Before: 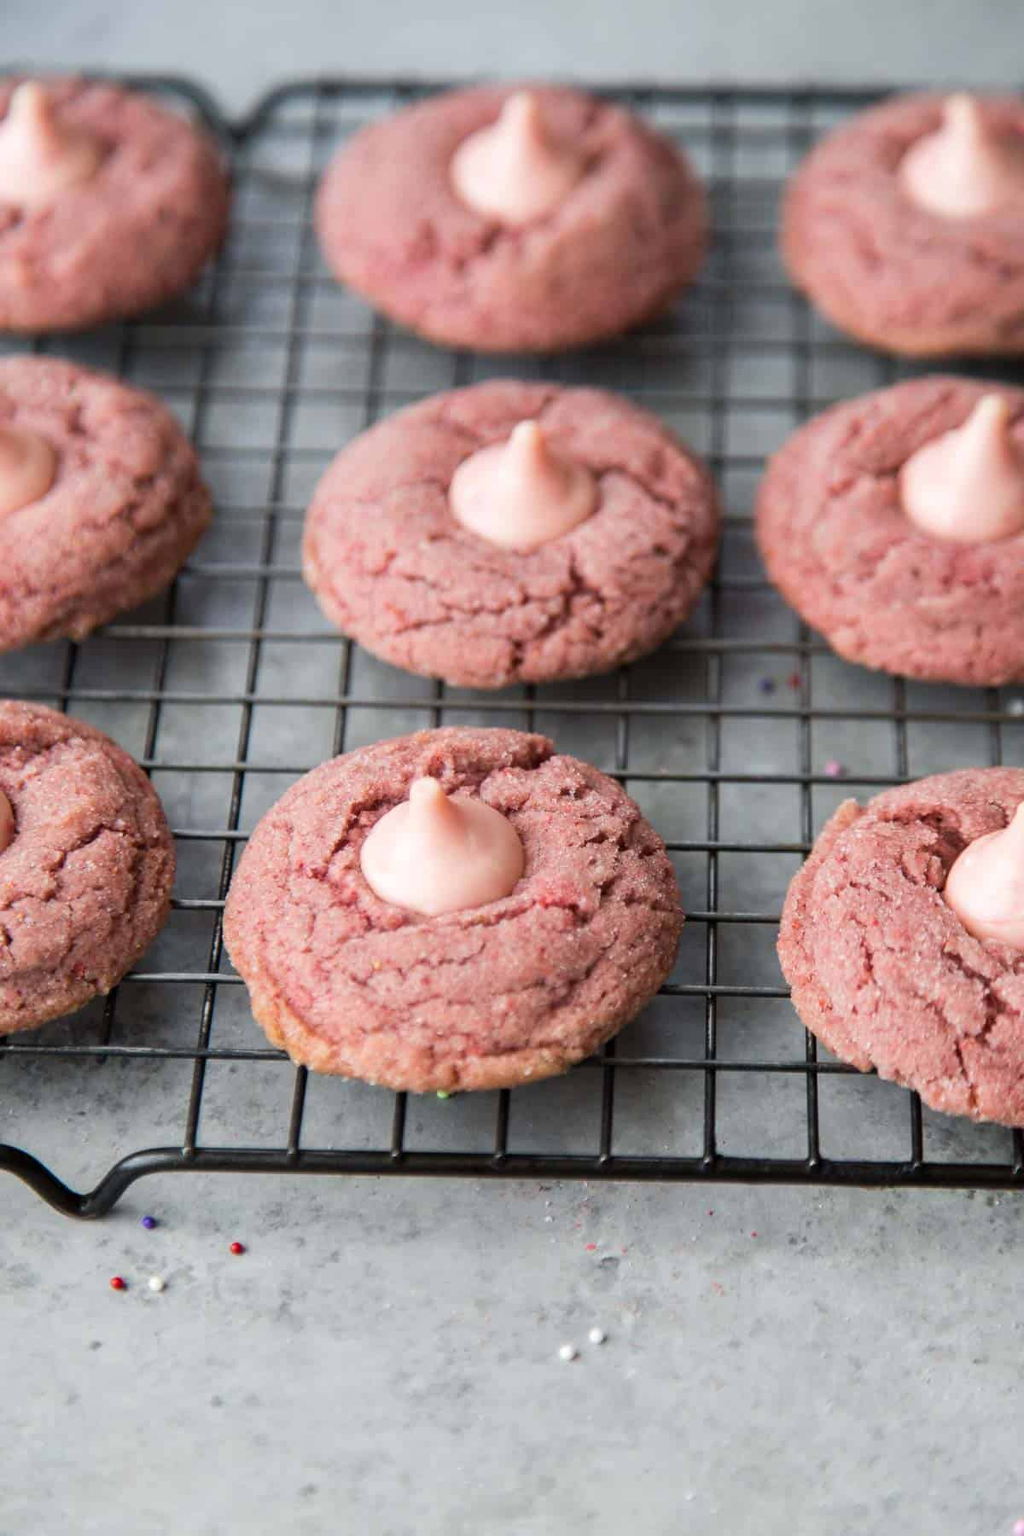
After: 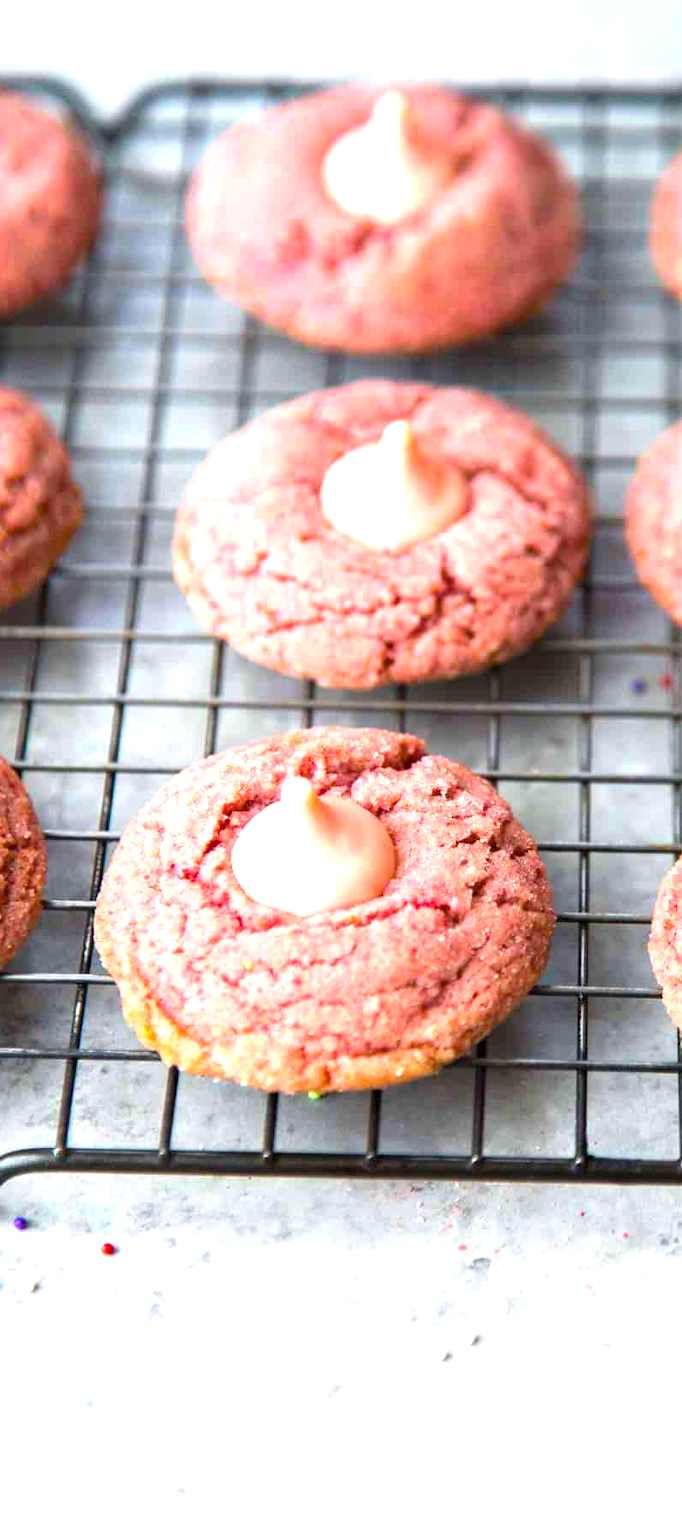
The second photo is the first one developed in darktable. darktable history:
color balance rgb: linear chroma grading › global chroma 15%, perceptual saturation grading › global saturation 30%
crop and rotate: left 12.648%, right 20.685%
exposure: exposure 1.223 EV, compensate highlight preservation false
